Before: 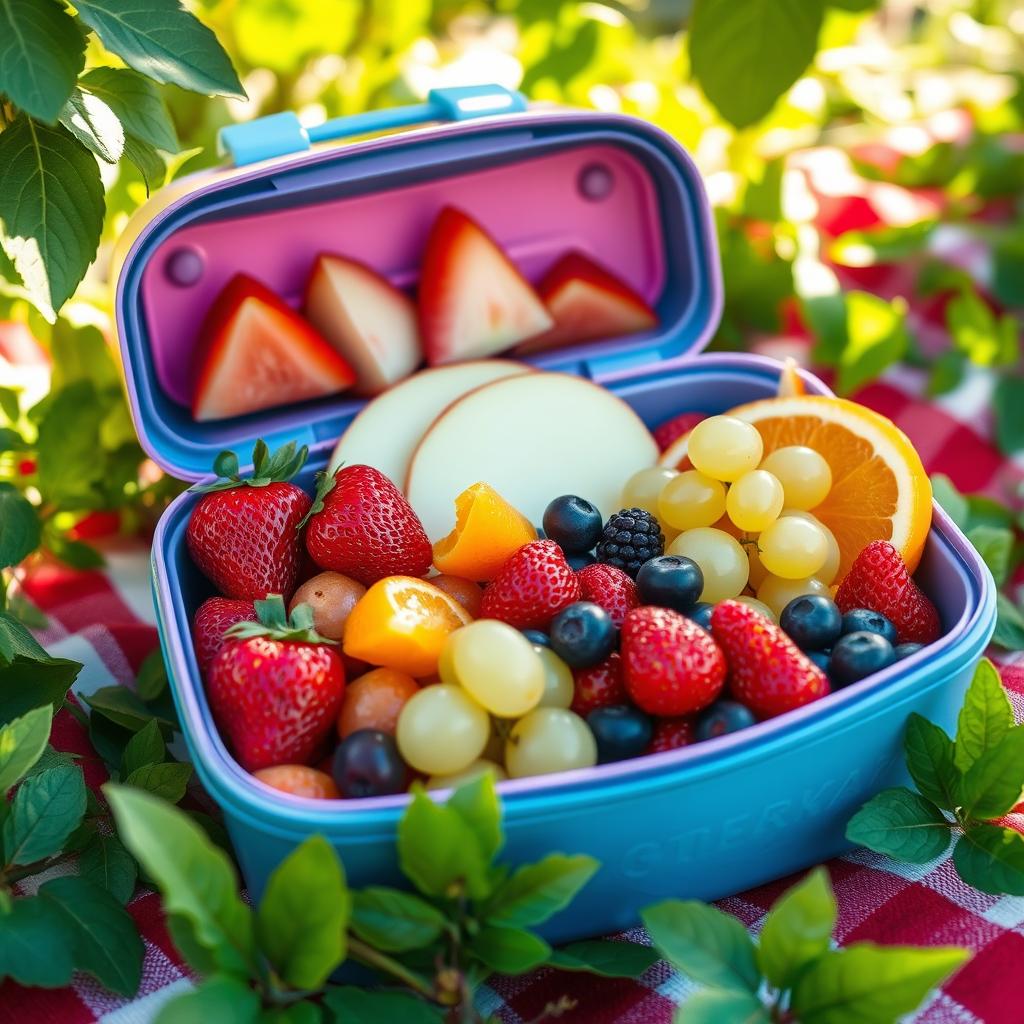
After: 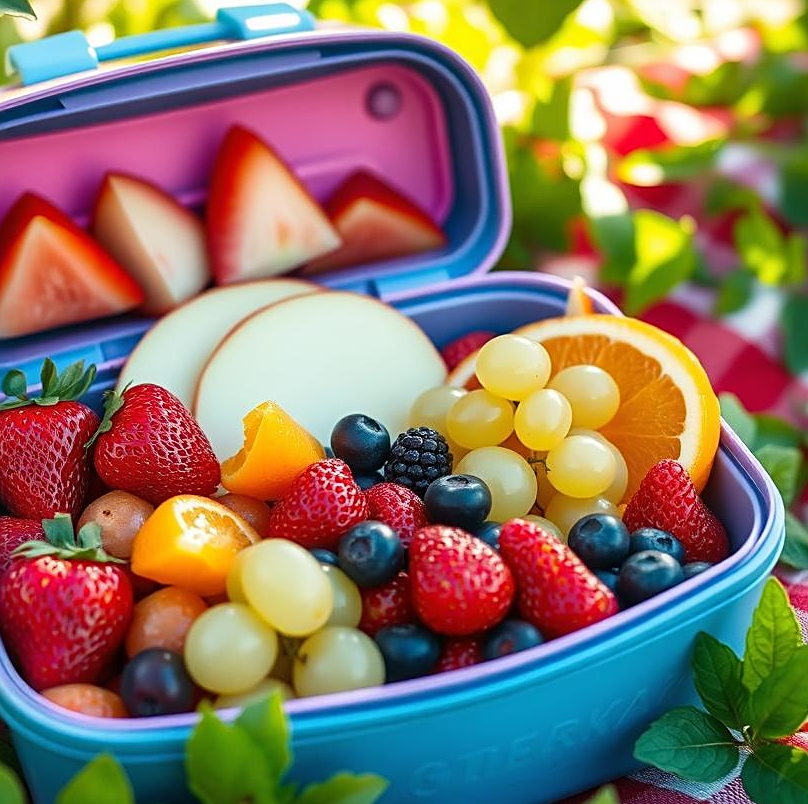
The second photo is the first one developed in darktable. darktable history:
tone equalizer: -8 EV 0.078 EV, smoothing diameter 24.81%, edges refinement/feathering 11.17, preserve details guided filter
crop and rotate: left 20.736%, top 7.937%, right 0.314%, bottom 13.527%
sharpen: on, module defaults
